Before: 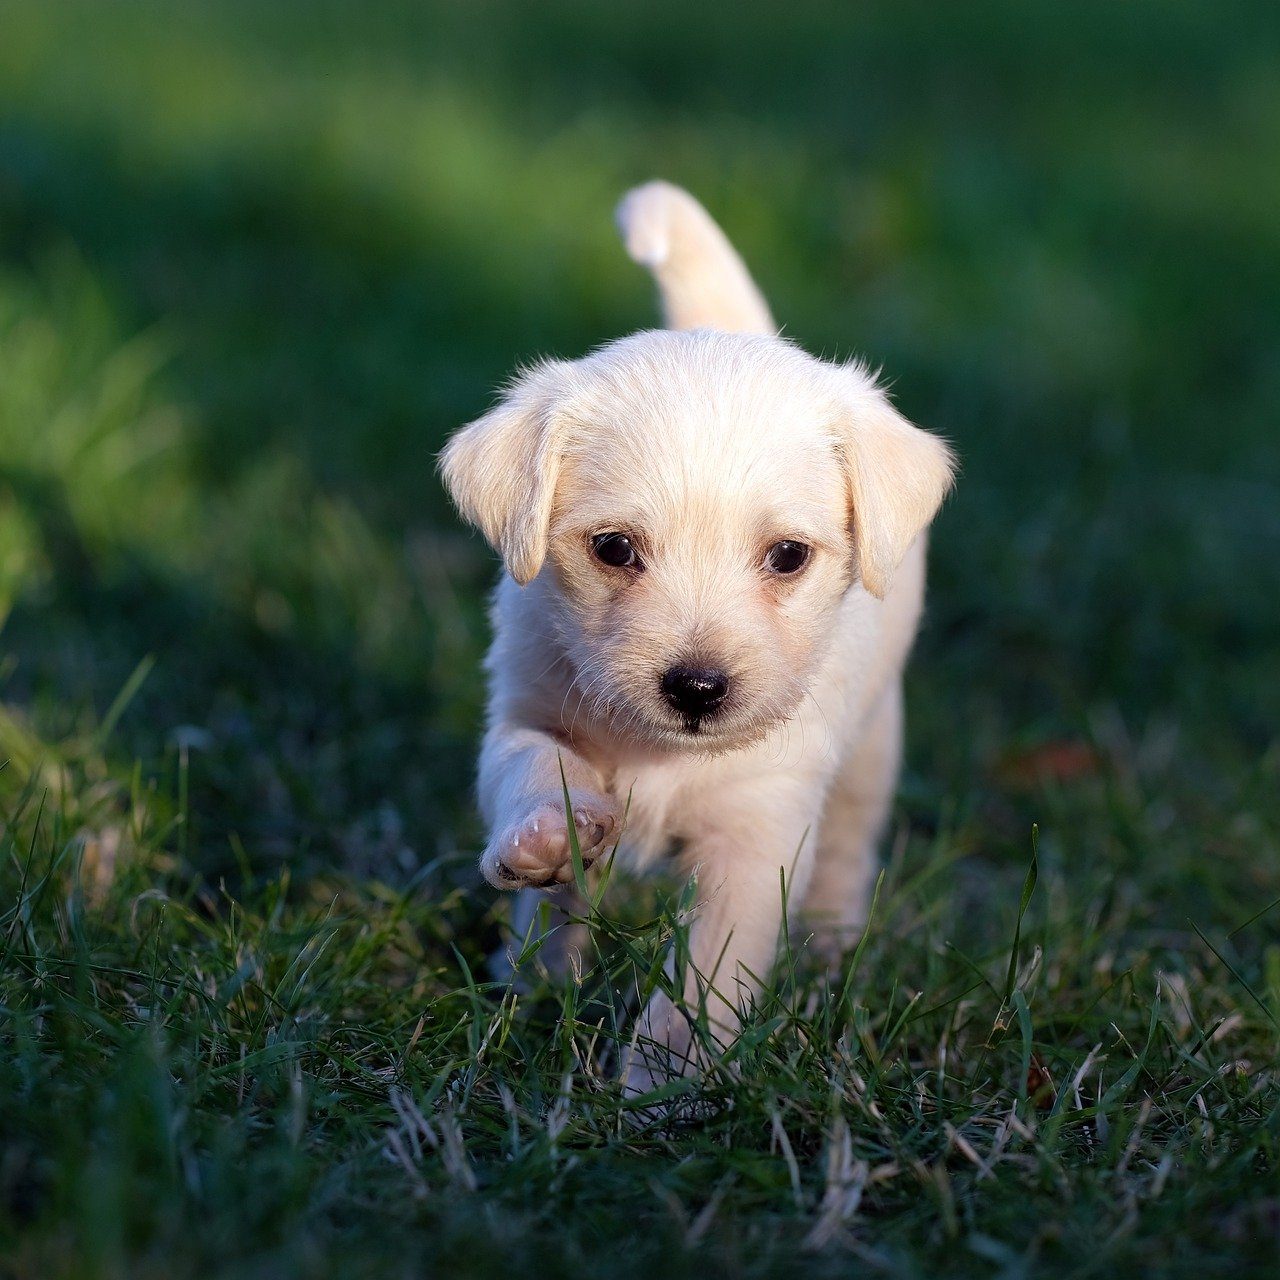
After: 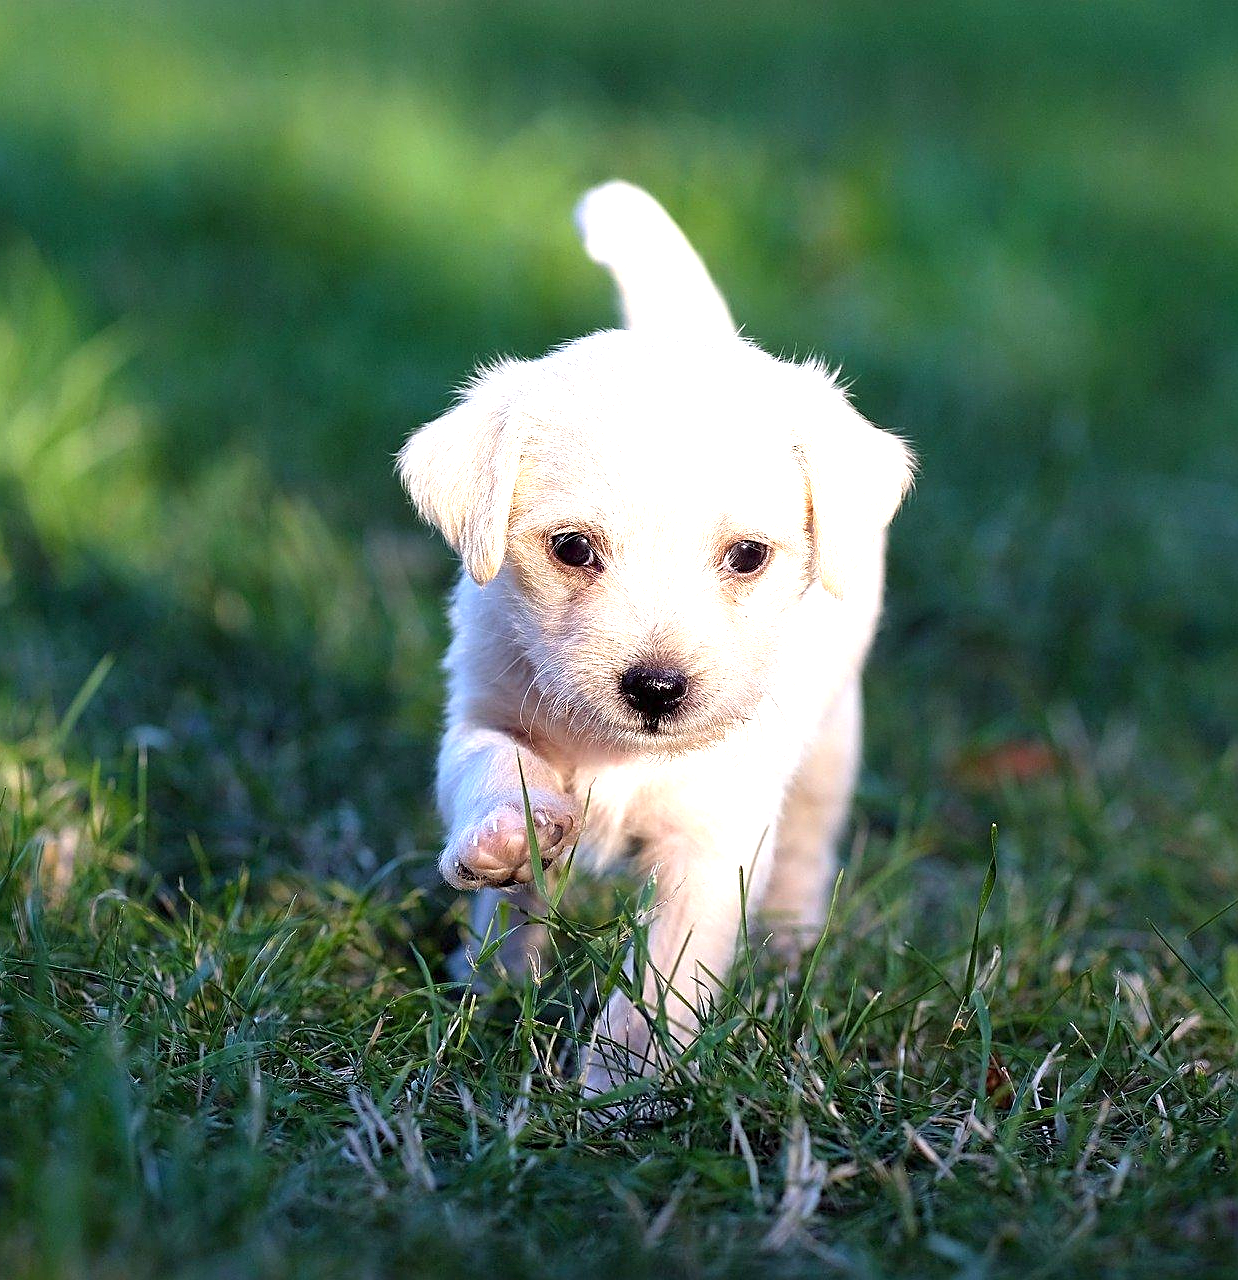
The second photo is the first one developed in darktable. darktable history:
tone equalizer: on, module defaults
crop and rotate: left 3.238%
exposure: exposure 1.25 EV, compensate exposure bias true, compensate highlight preservation false
sharpen: on, module defaults
